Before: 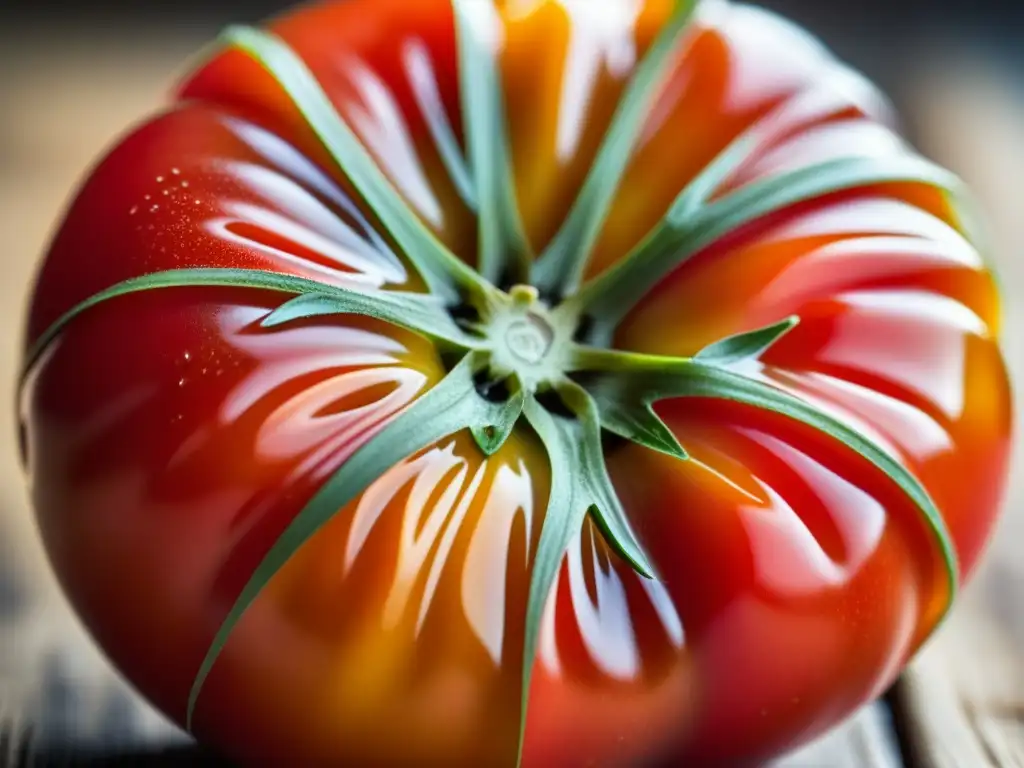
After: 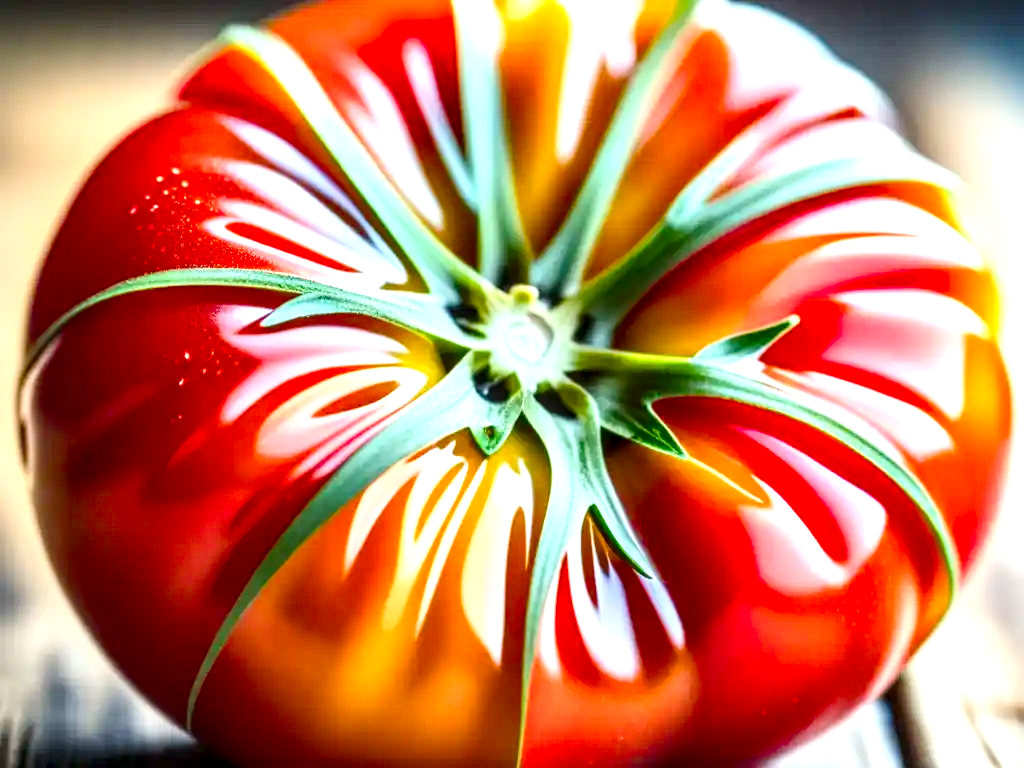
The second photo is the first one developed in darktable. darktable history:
contrast brightness saturation: contrast 0.2, brightness 0.16, saturation 0.22
exposure: black level correction -0.002, exposure 0.708 EV, compensate exposure bias true, compensate highlight preservation false
local contrast: highlights 60%, shadows 60%, detail 160%
color balance rgb: perceptual saturation grading › global saturation 20%, perceptual saturation grading › highlights -25%, perceptual saturation grading › shadows 50%
